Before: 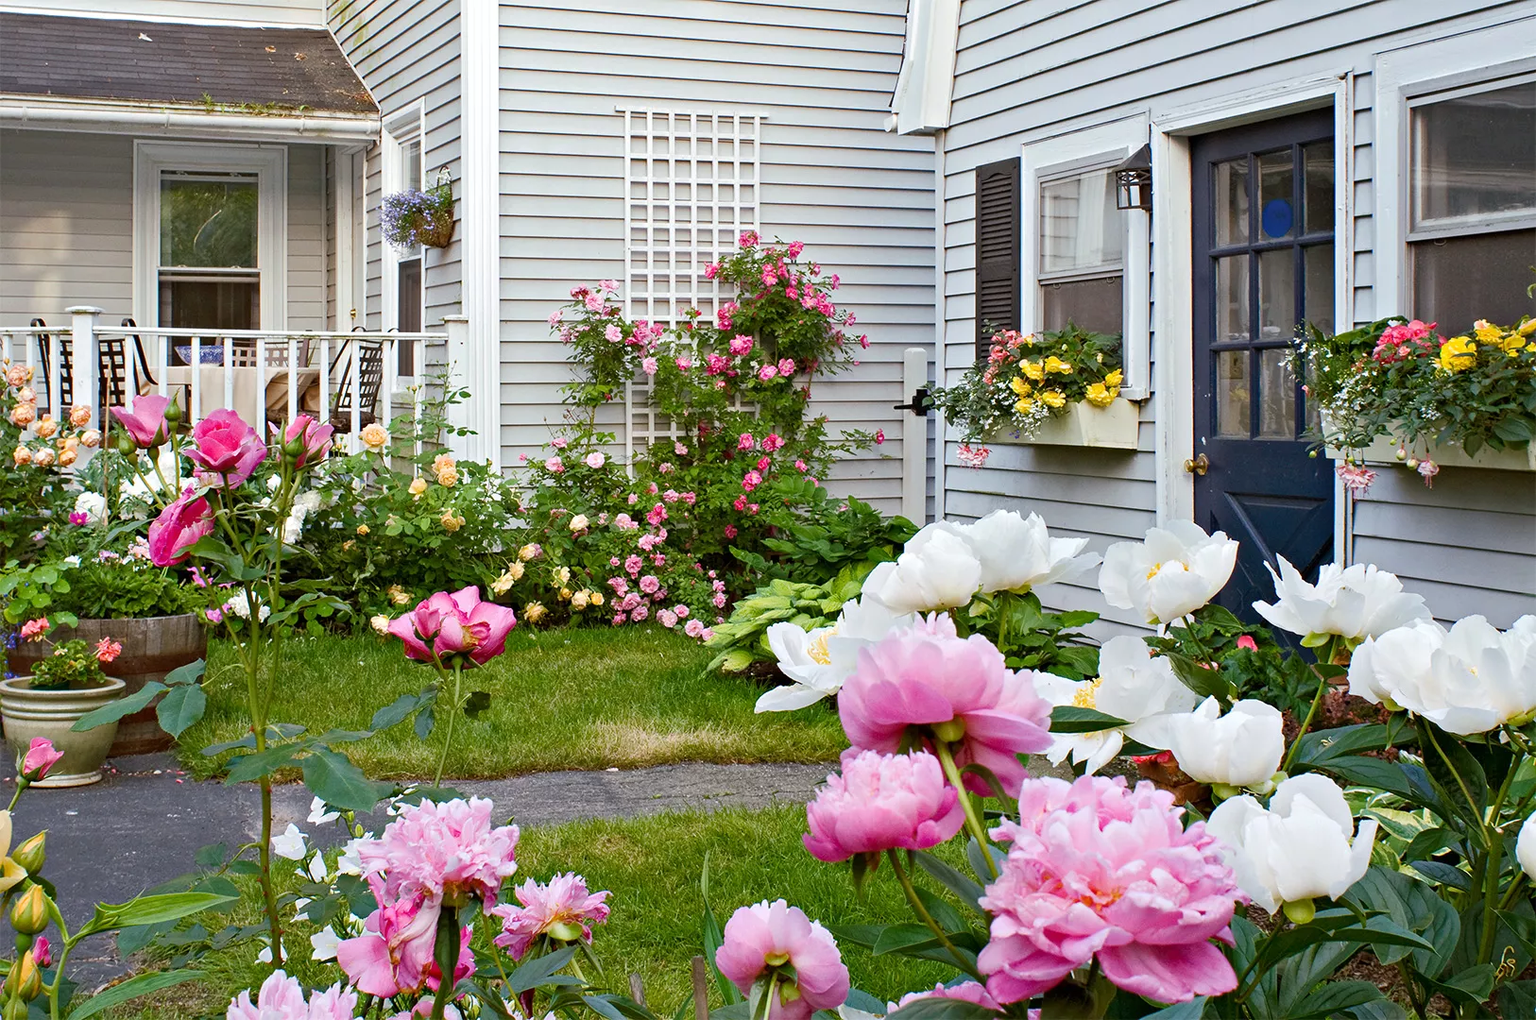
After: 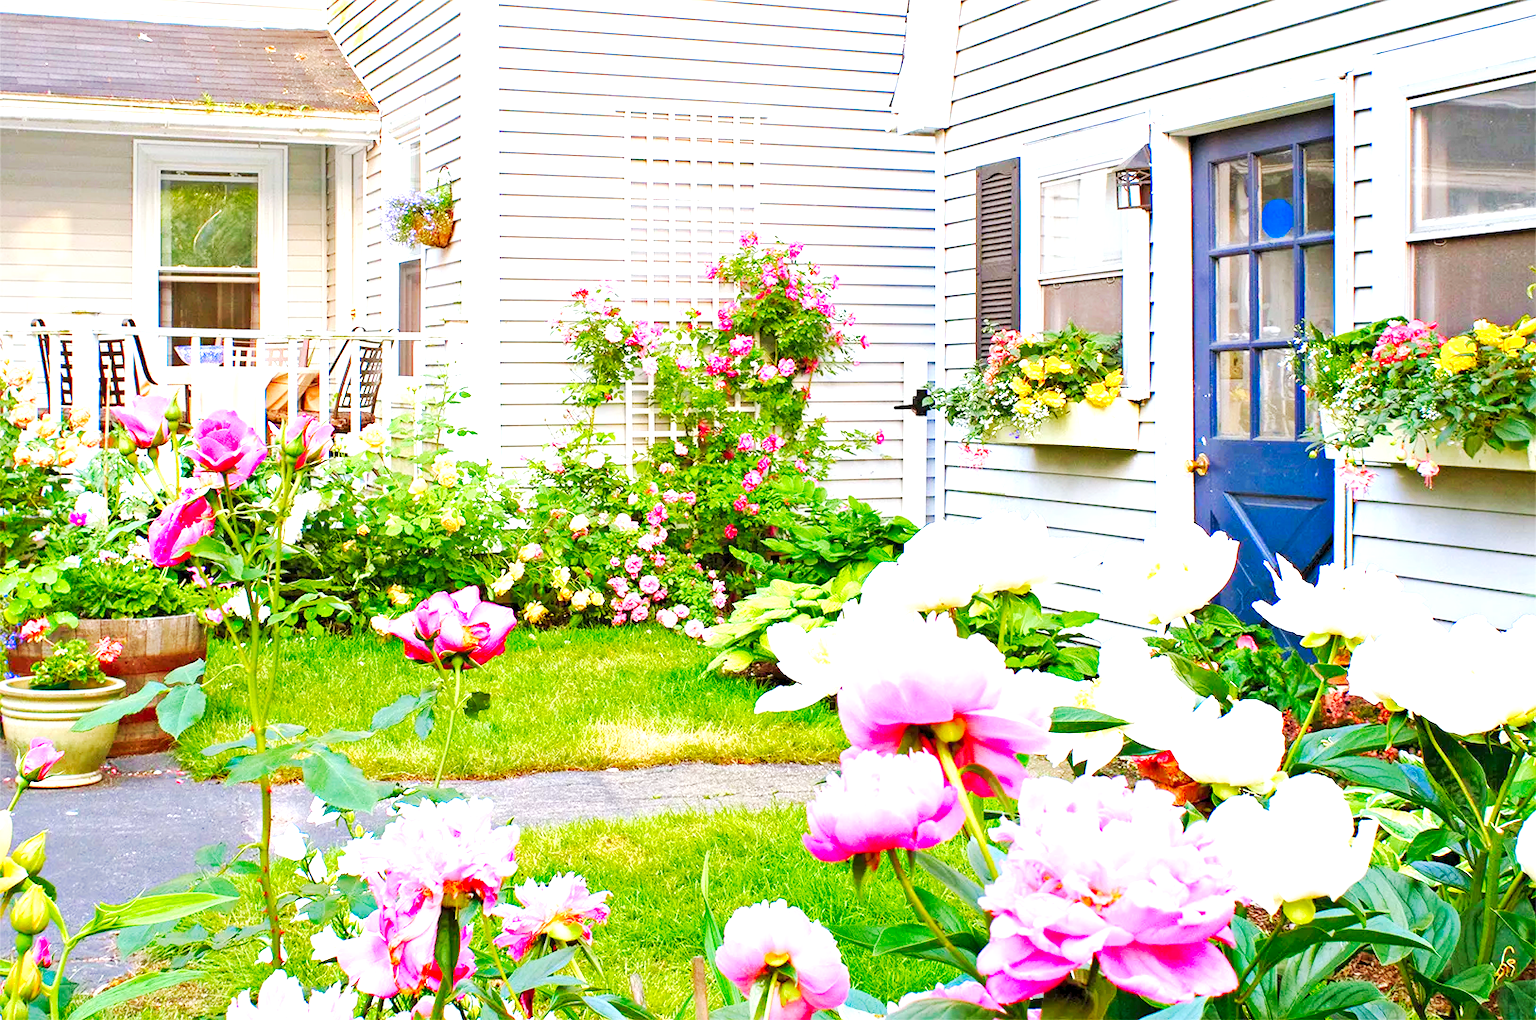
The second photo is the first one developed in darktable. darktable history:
base curve: curves: ch0 [(0, 0) (0.028, 0.03) (0.121, 0.232) (0.46, 0.748) (0.859, 0.968) (1, 1)], preserve colors none
levels: levels [0.008, 0.318, 0.836]
